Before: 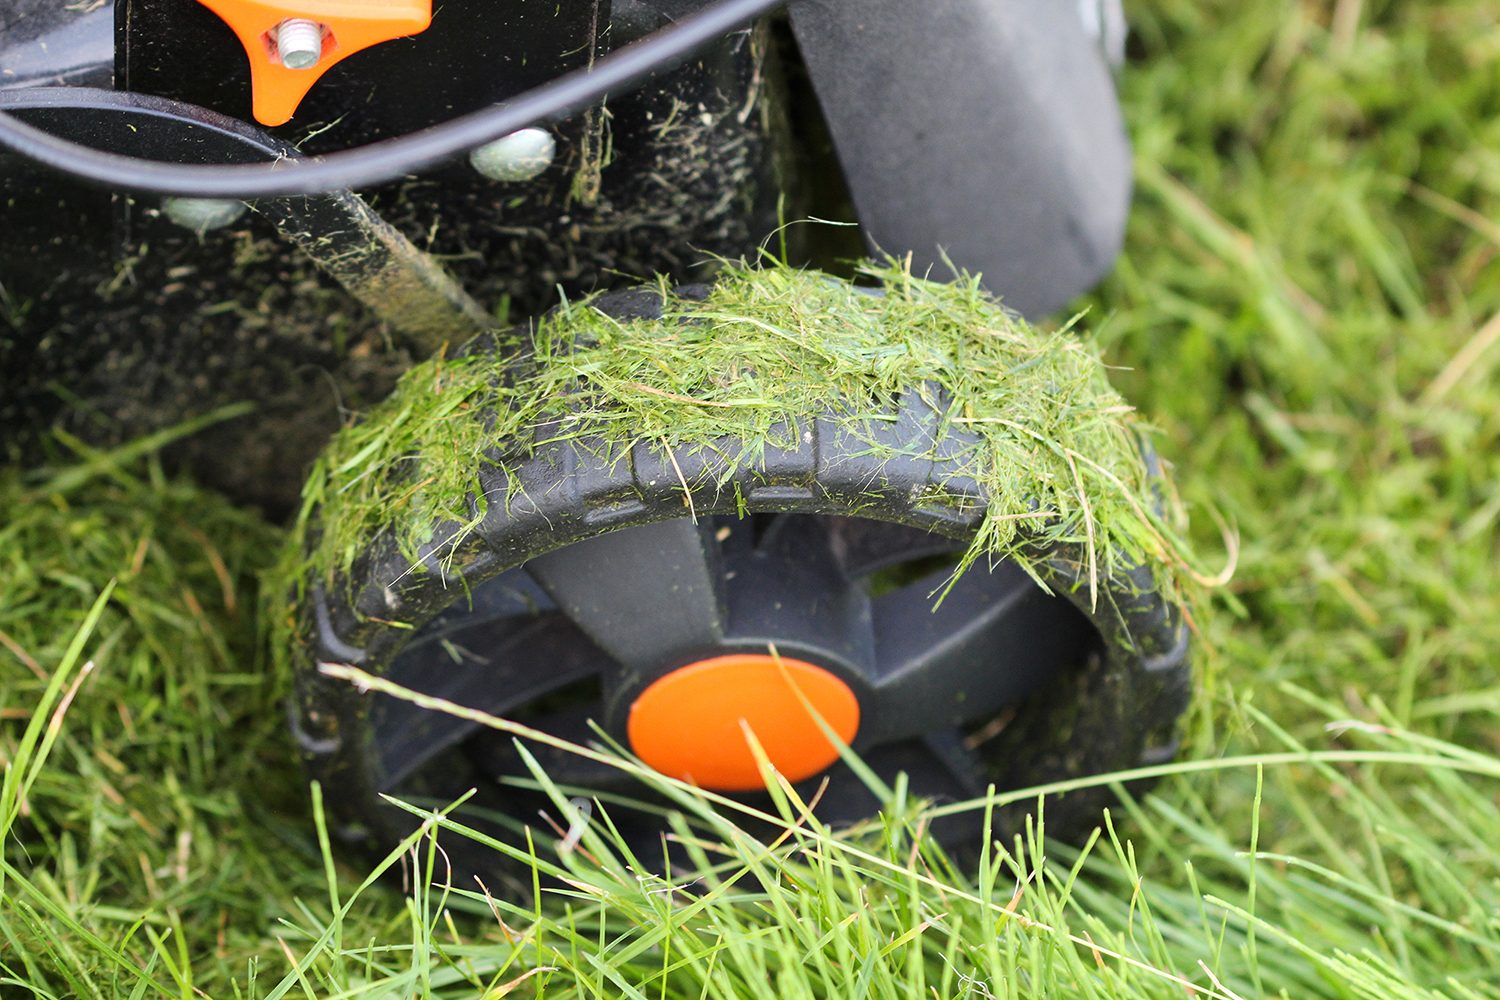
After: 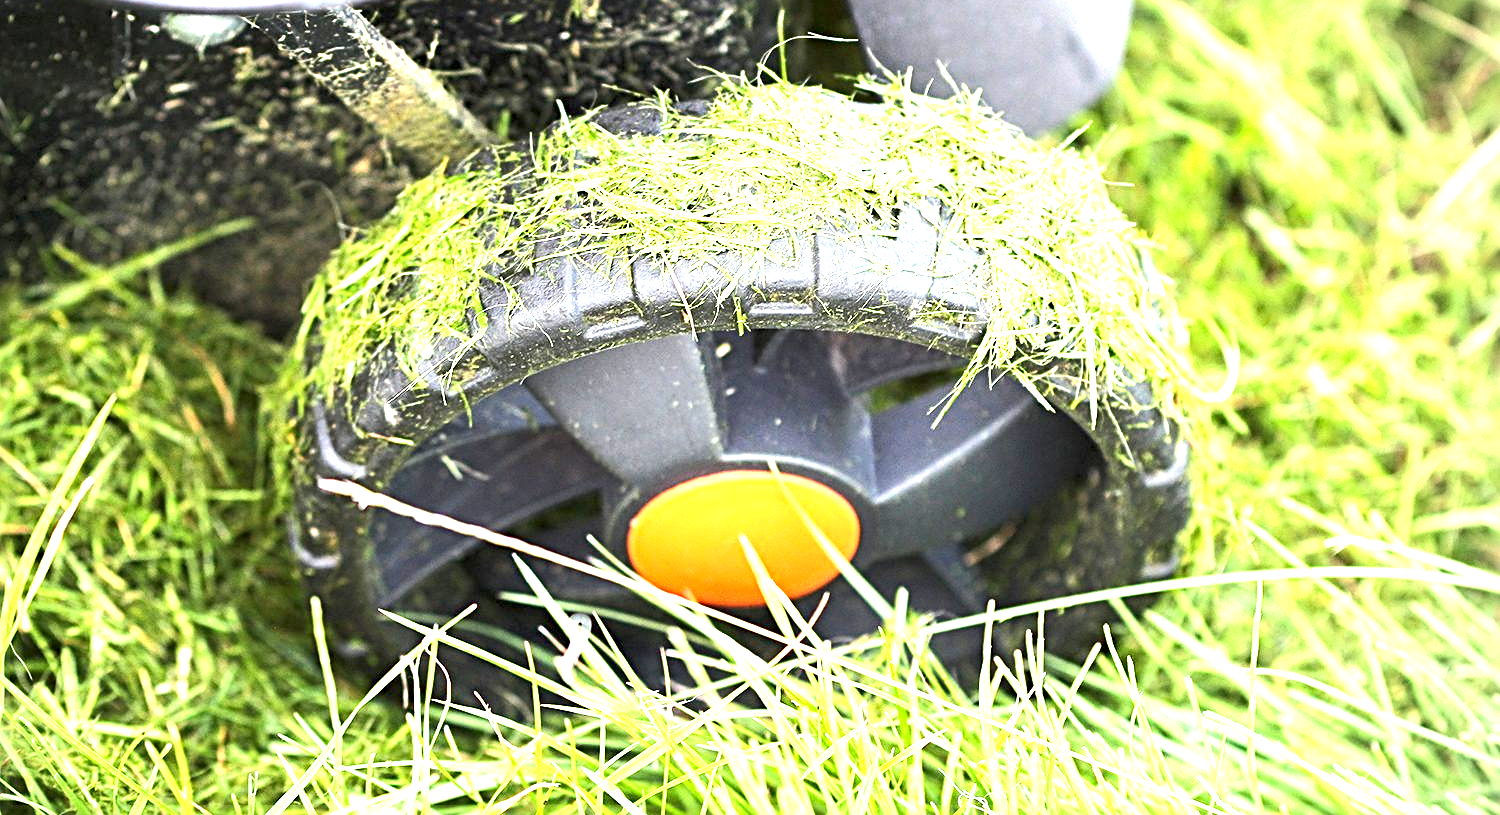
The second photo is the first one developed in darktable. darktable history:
exposure: black level correction 0.001, exposure 1.998 EV, compensate highlight preservation false
crop and rotate: top 18.427%
sharpen: radius 3.949
tone equalizer: -8 EV 0.221 EV, -7 EV 0.423 EV, -6 EV 0.455 EV, -5 EV 0.246 EV, -3 EV -0.273 EV, -2 EV -0.4 EV, -1 EV -0.396 EV, +0 EV -0.225 EV, smoothing diameter 24.83%, edges refinement/feathering 10.48, preserve details guided filter
vignetting: fall-off start 91.22%, center (-0.079, 0.065)
